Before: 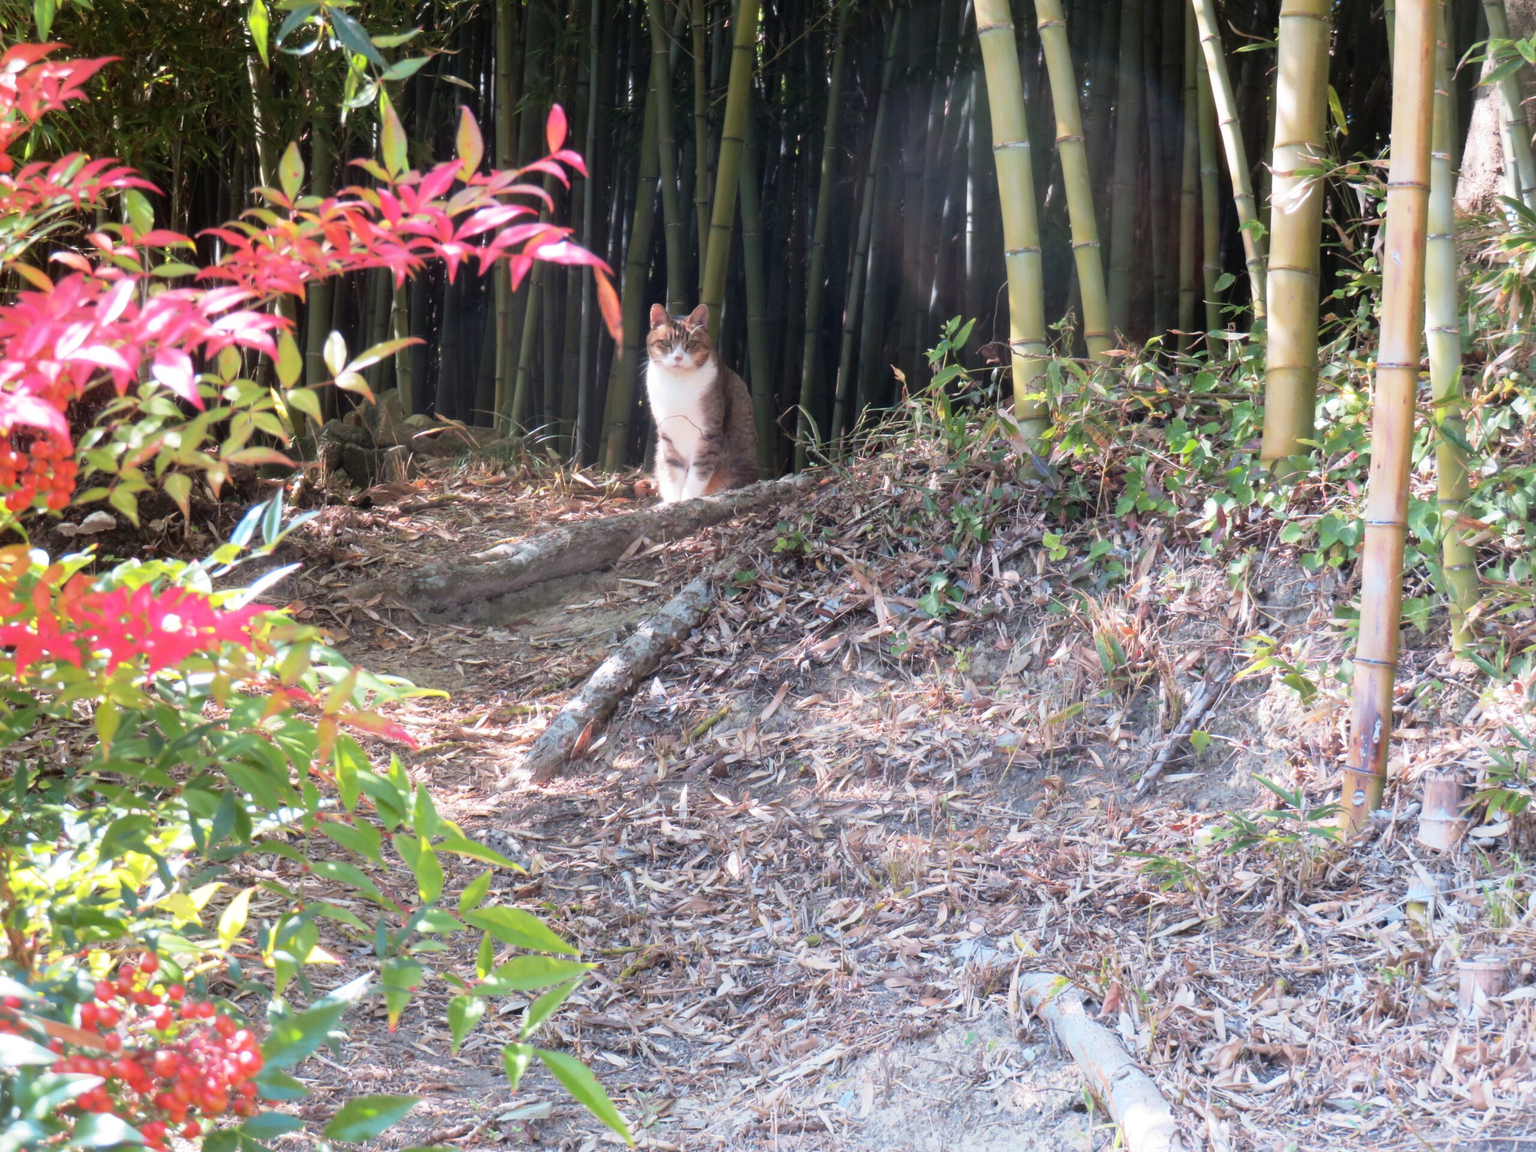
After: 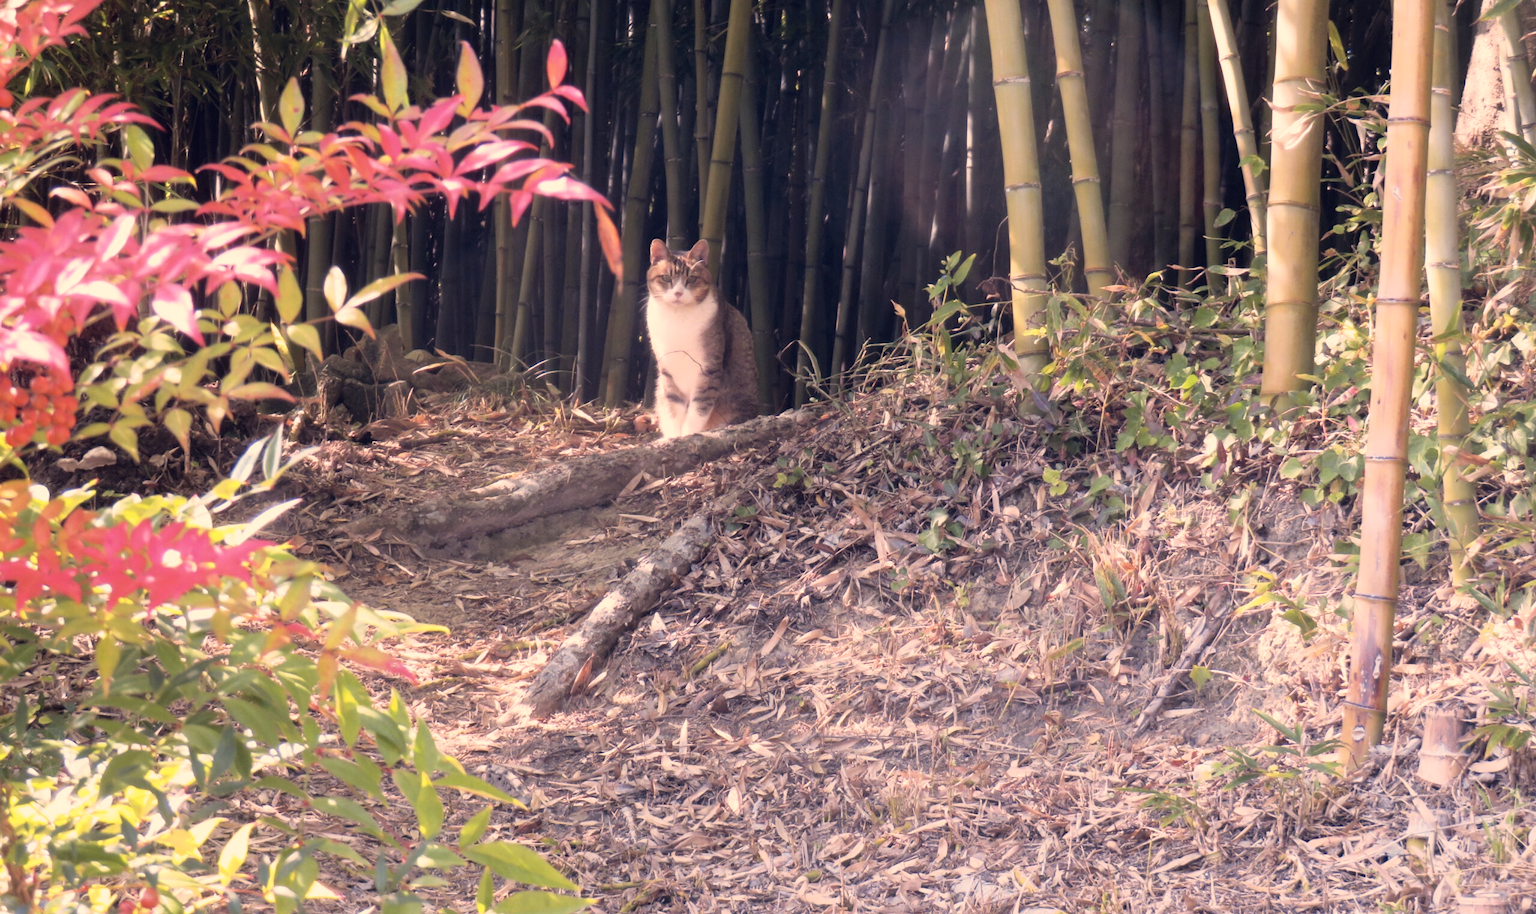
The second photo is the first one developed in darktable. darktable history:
color correction: highlights a* 19.59, highlights b* 27.49, shadows a* 3.46, shadows b* -17.28, saturation 0.73
crop and rotate: top 5.667%, bottom 14.937%
